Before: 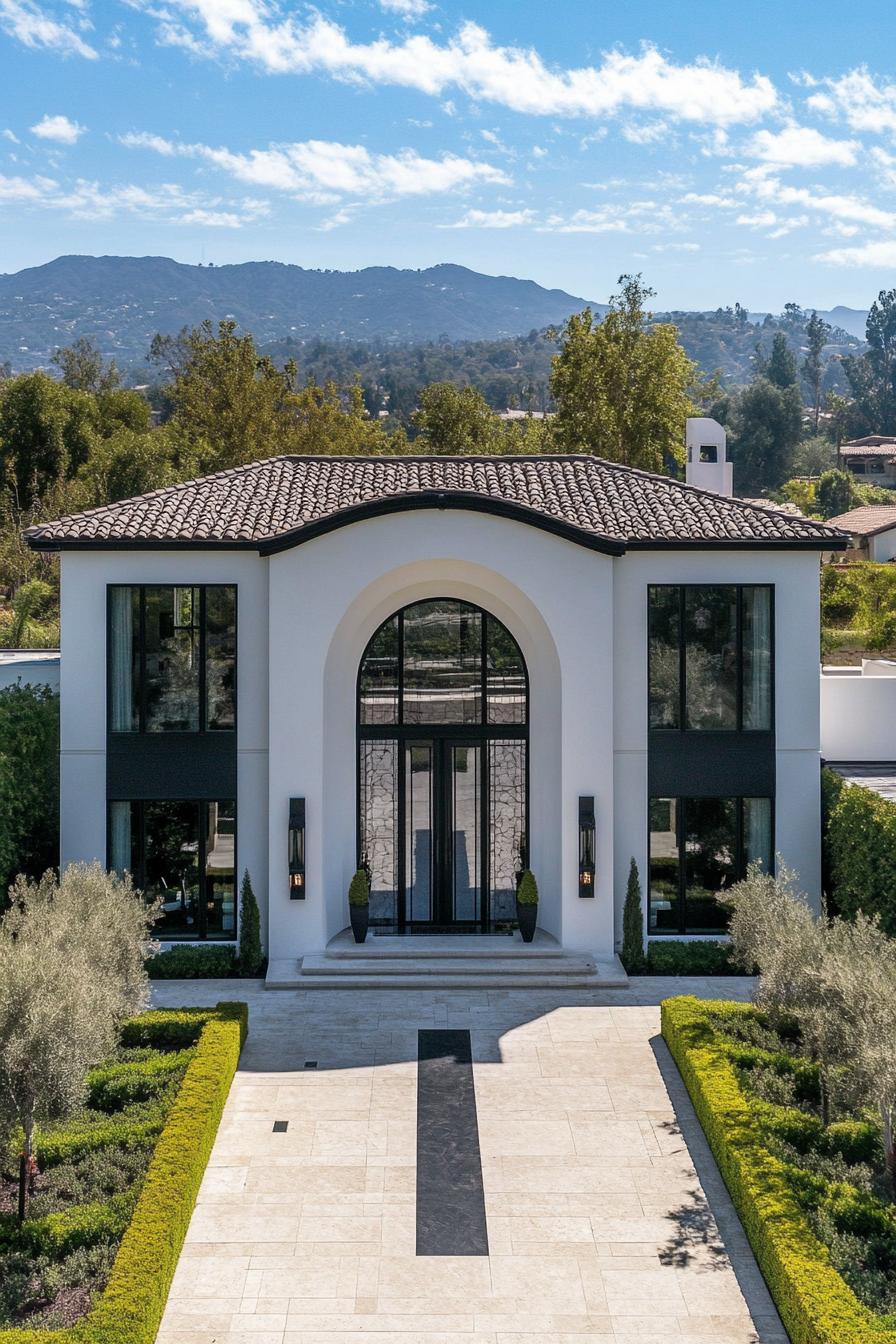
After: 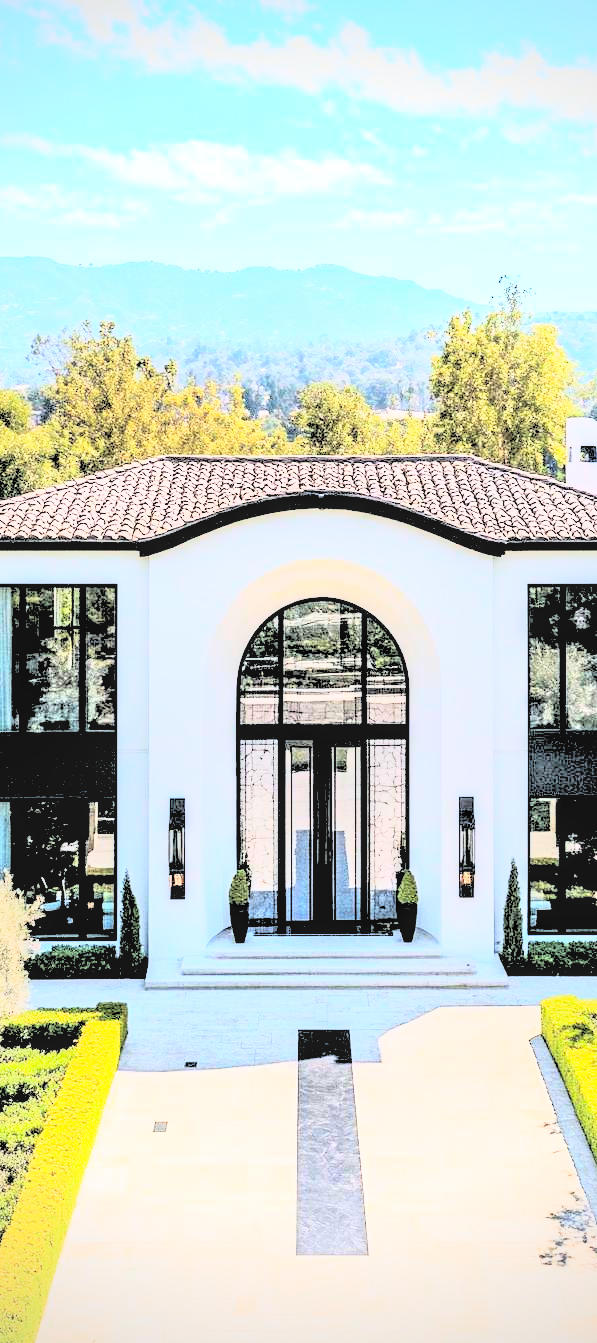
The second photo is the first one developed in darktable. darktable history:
vignetting: fall-off radius 60.92%
exposure: black level correction 0, exposure 1.388 EV, compensate exposure bias true, compensate highlight preservation false
local contrast: on, module defaults
crop and rotate: left 13.409%, right 19.924%
rgb curve: curves: ch0 [(0, 0) (0.21, 0.15) (0.24, 0.21) (0.5, 0.75) (0.75, 0.96) (0.89, 0.99) (1, 1)]; ch1 [(0, 0.02) (0.21, 0.13) (0.25, 0.2) (0.5, 0.67) (0.75, 0.9) (0.89, 0.97) (1, 1)]; ch2 [(0, 0.02) (0.21, 0.13) (0.25, 0.2) (0.5, 0.67) (0.75, 0.9) (0.89, 0.97) (1, 1)], compensate middle gray true
global tonemap: drago (0.7, 100)
rgb levels: levels [[0.029, 0.461, 0.922], [0, 0.5, 1], [0, 0.5, 1]]
rotate and perspective: automatic cropping original format, crop left 0, crop top 0
